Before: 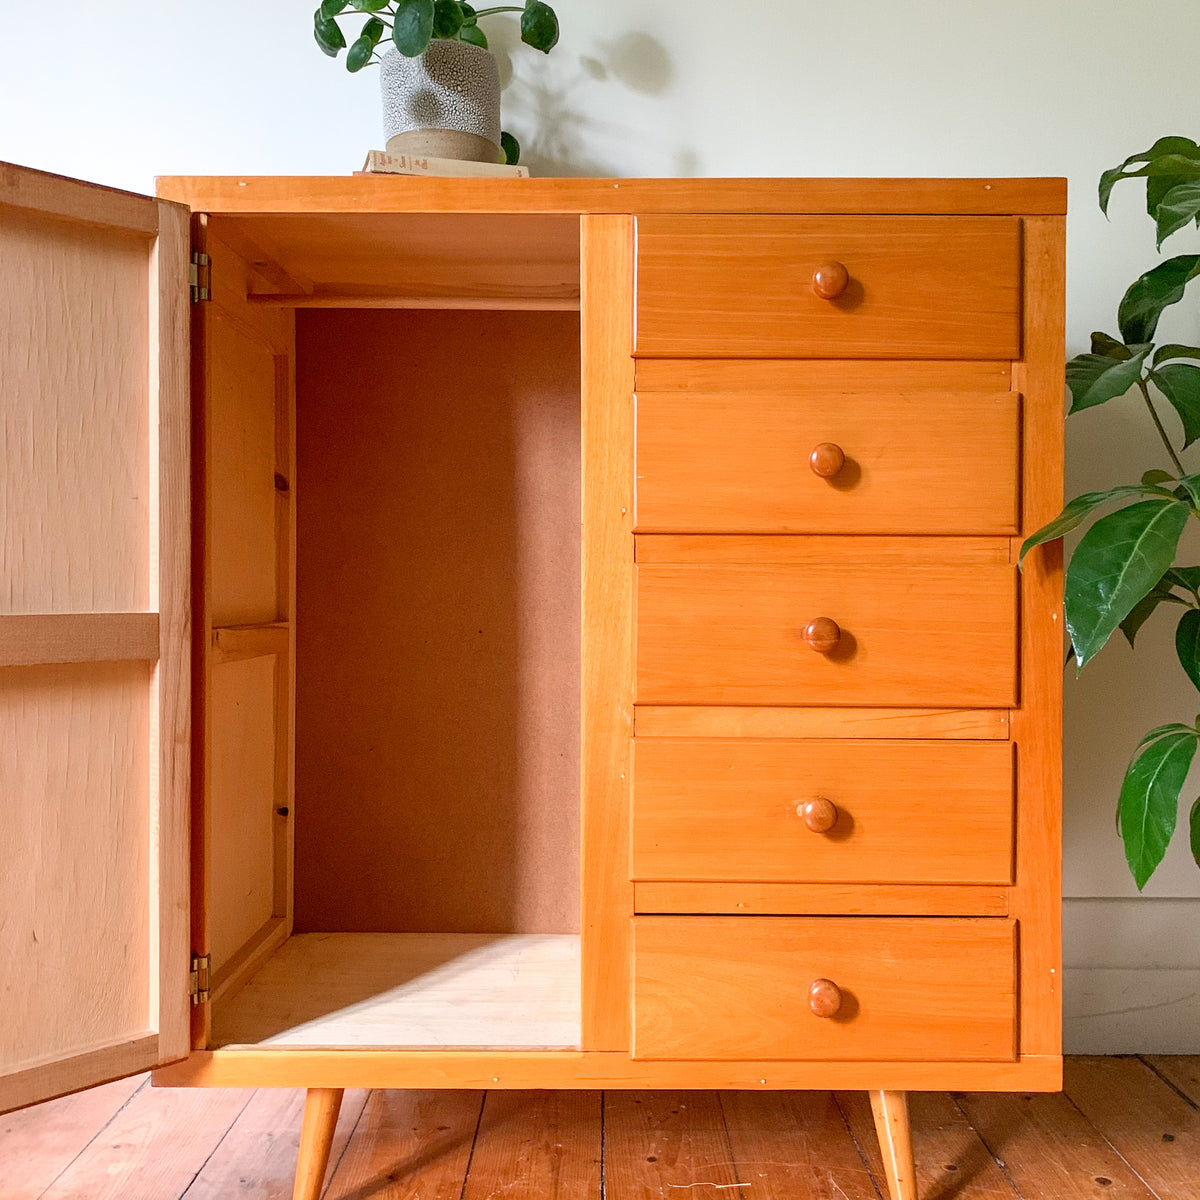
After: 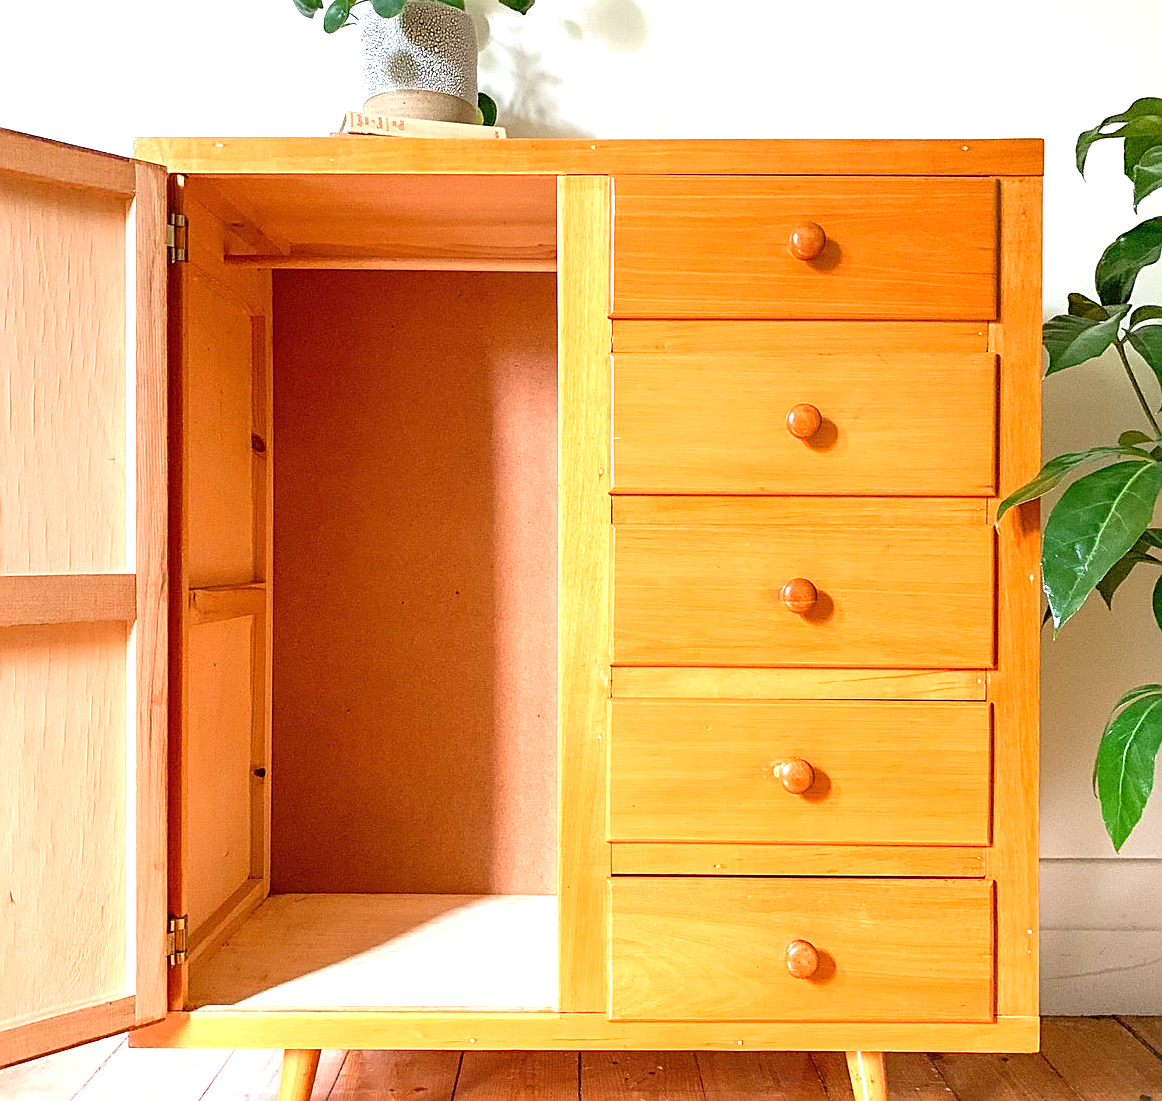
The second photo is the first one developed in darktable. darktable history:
sharpen: on, module defaults
crop: left 1.964%, top 3.251%, right 1.122%, bottom 4.933%
tone equalizer: on, module defaults
exposure: black level correction 0, exposure 1 EV, compensate highlight preservation false
